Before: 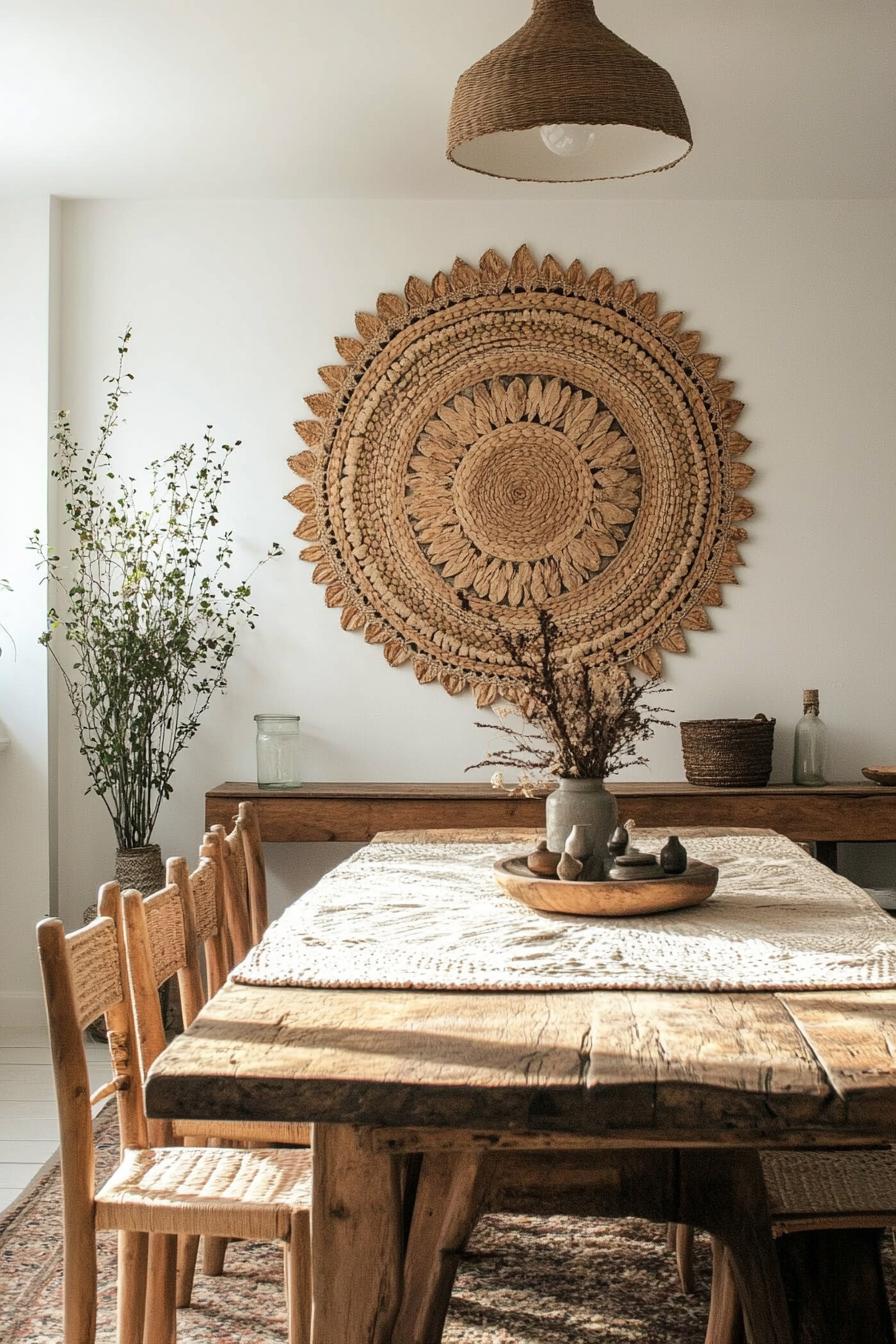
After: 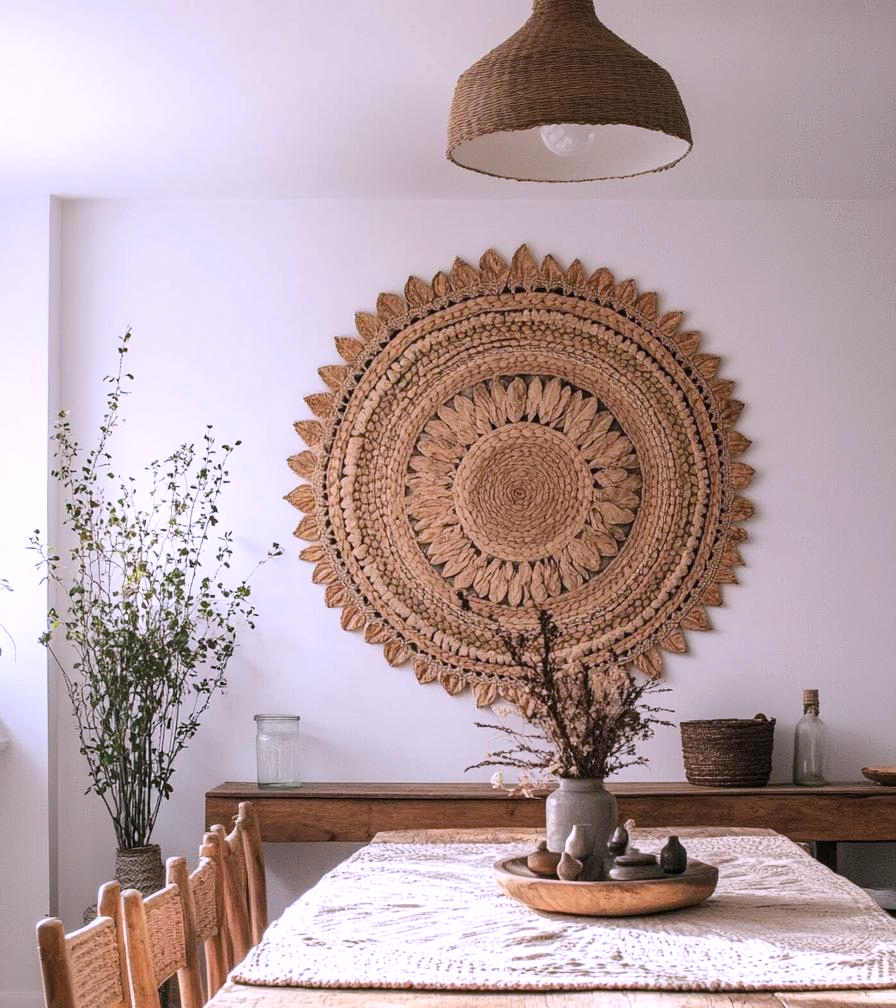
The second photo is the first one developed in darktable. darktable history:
crop: bottom 24.988%
white balance: red 1.042, blue 1.17
